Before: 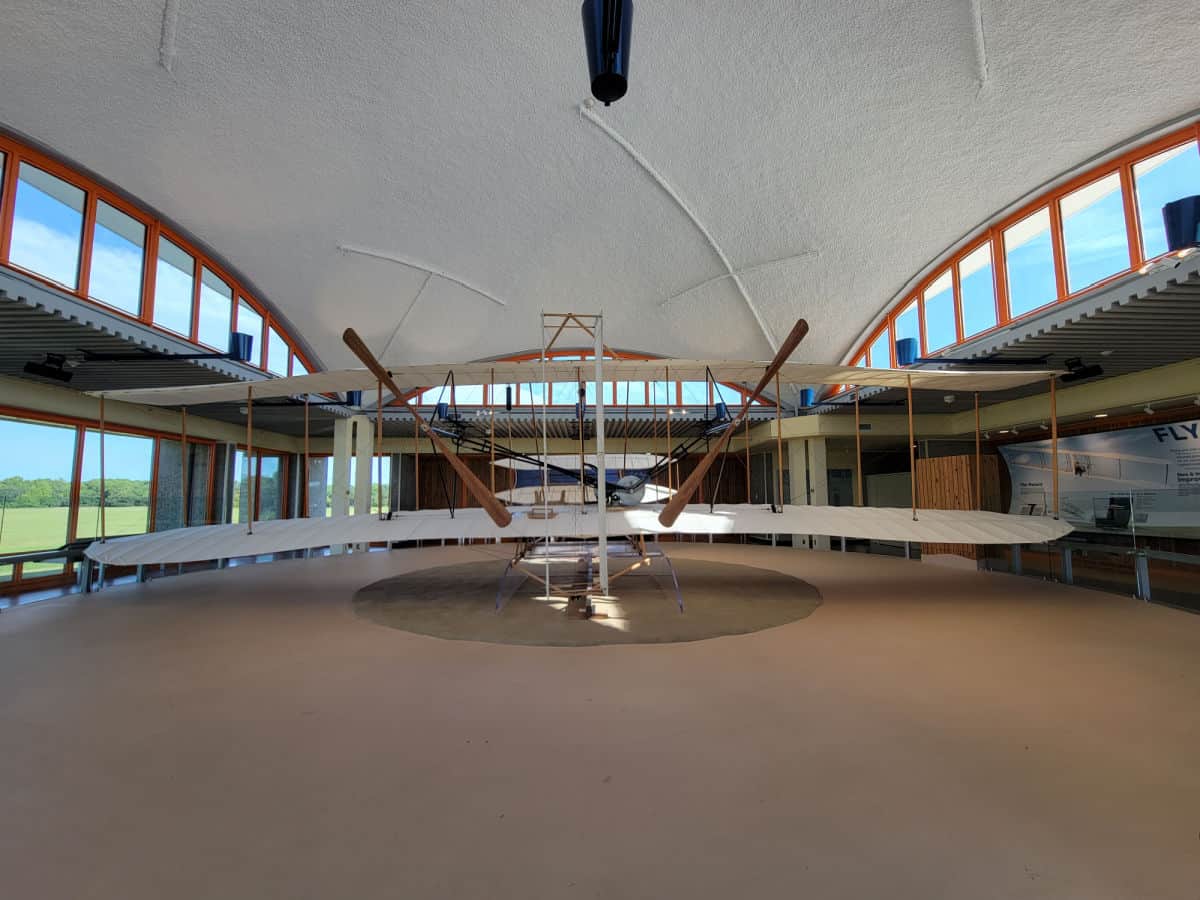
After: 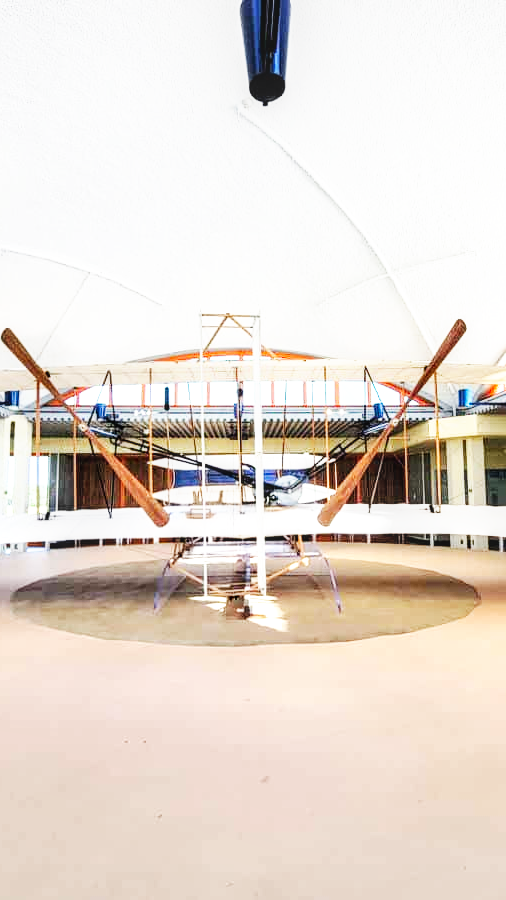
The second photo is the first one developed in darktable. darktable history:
crop: left 28.583%, right 29.231%
exposure: black level correction 0, exposure 1.2 EV, compensate highlight preservation false
local contrast: on, module defaults
base curve: curves: ch0 [(0, 0) (0.007, 0.004) (0.027, 0.03) (0.046, 0.07) (0.207, 0.54) (0.442, 0.872) (0.673, 0.972) (1, 1)], preserve colors none
